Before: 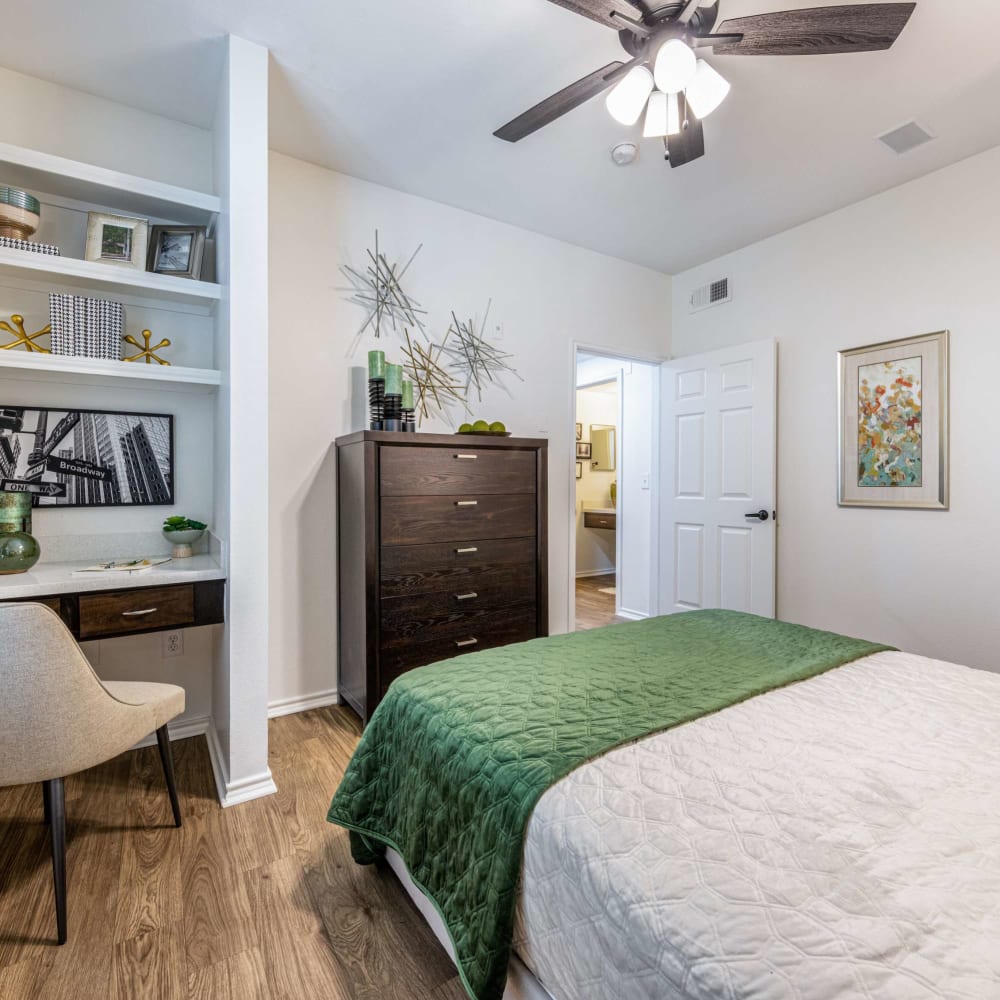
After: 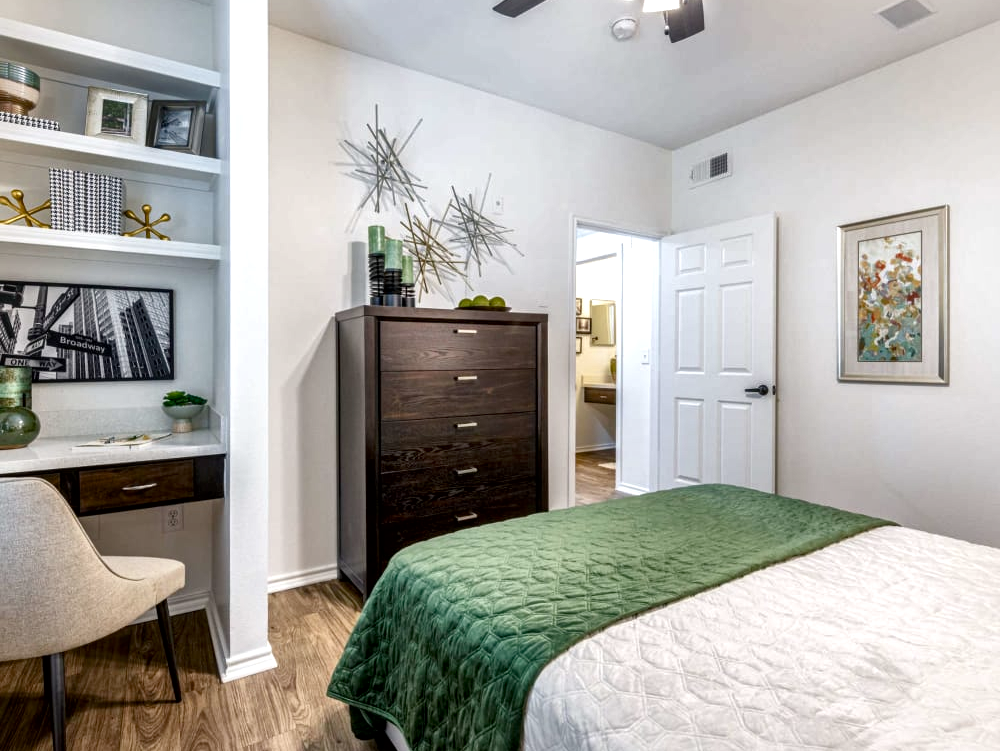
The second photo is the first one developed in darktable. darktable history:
exposure: compensate highlight preservation false
local contrast: mode bilateral grid, contrast 19, coarseness 50, detail 150%, midtone range 0.2
crop and rotate: top 12.595%, bottom 12.214%
levels: black 0.041%, levels [0, 0.498, 0.996]
color balance rgb: shadows lift › chroma 1.033%, shadows lift › hue 241.57°, perceptual saturation grading › global saturation 0.45%, perceptual saturation grading › highlights -19.957%, perceptual saturation grading › shadows 20.569%, global vibrance 6.558%, contrast 12.486%, saturation formula JzAzBz (2021)
